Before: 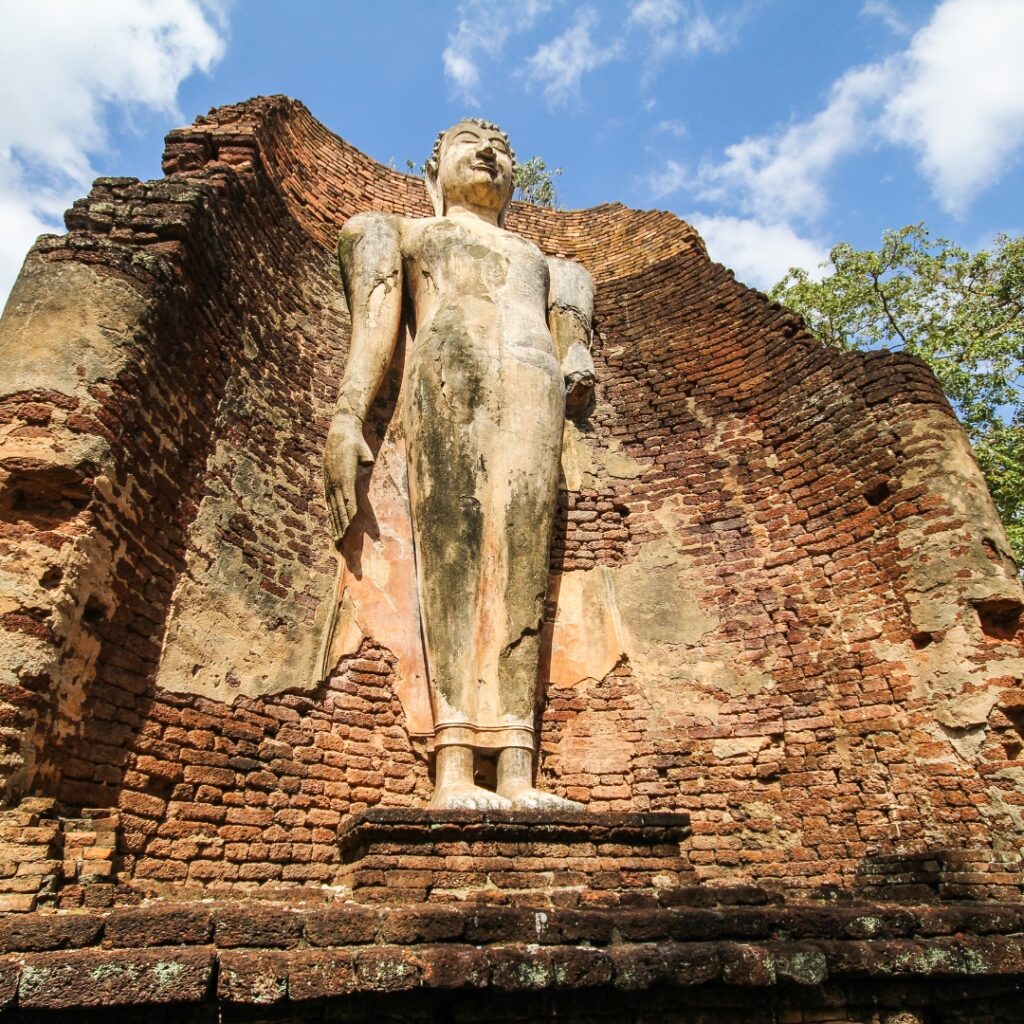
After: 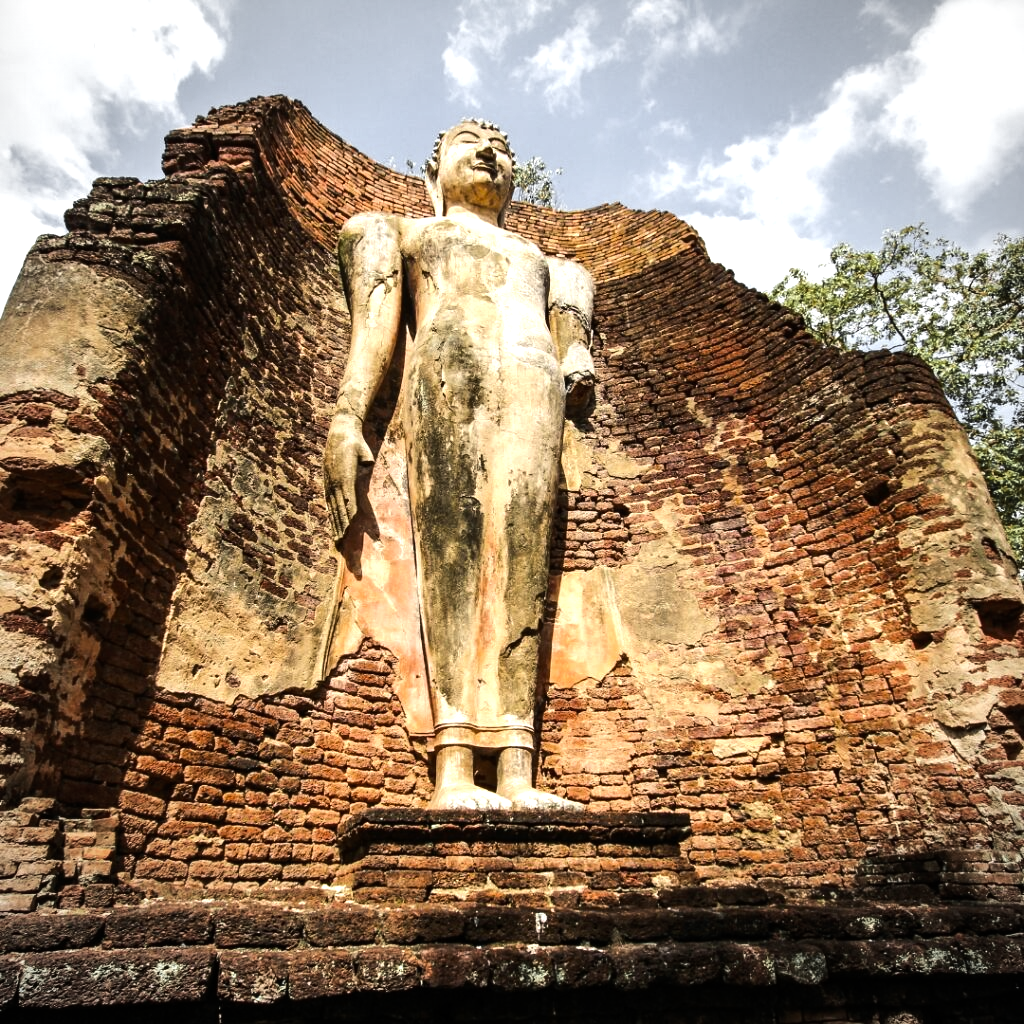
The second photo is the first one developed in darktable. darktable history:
tone equalizer: -8 EV -1.08 EV, -7 EV -1.01 EV, -6 EV -0.867 EV, -5 EV -0.578 EV, -3 EV 0.578 EV, -2 EV 0.867 EV, -1 EV 1.01 EV, +0 EV 1.08 EV, edges refinement/feathering 500, mask exposure compensation -1.57 EV, preserve details no
color zones: curves: ch0 [(0.004, 0.388) (0.125, 0.392) (0.25, 0.404) (0.375, 0.5) (0.5, 0.5) (0.625, 0.5) (0.75, 0.5) (0.875, 0.5)]; ch1 [(0, 0.5) (0.125, 0.5) (0.25, 0.5) (0.375, 0.124) (0.524, 0.124) (0.645, 0.128) (0.789, 0.132) (0.914, 0.096) (0.998, 0.068)]
vignetting: fall-off radius 60.92%
